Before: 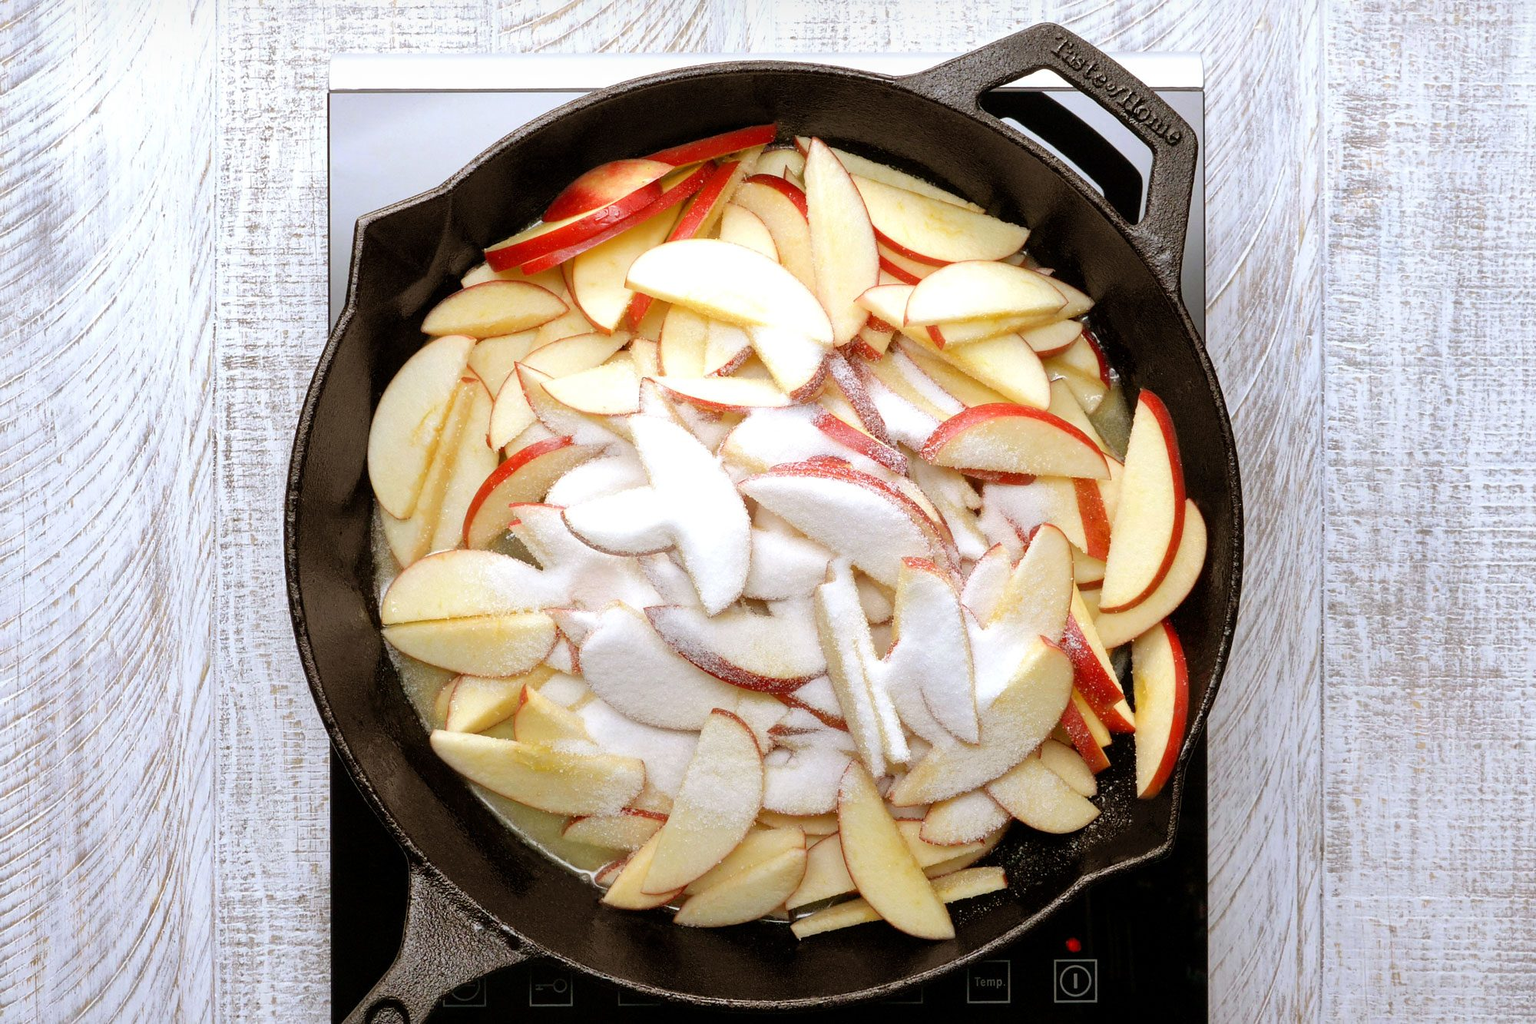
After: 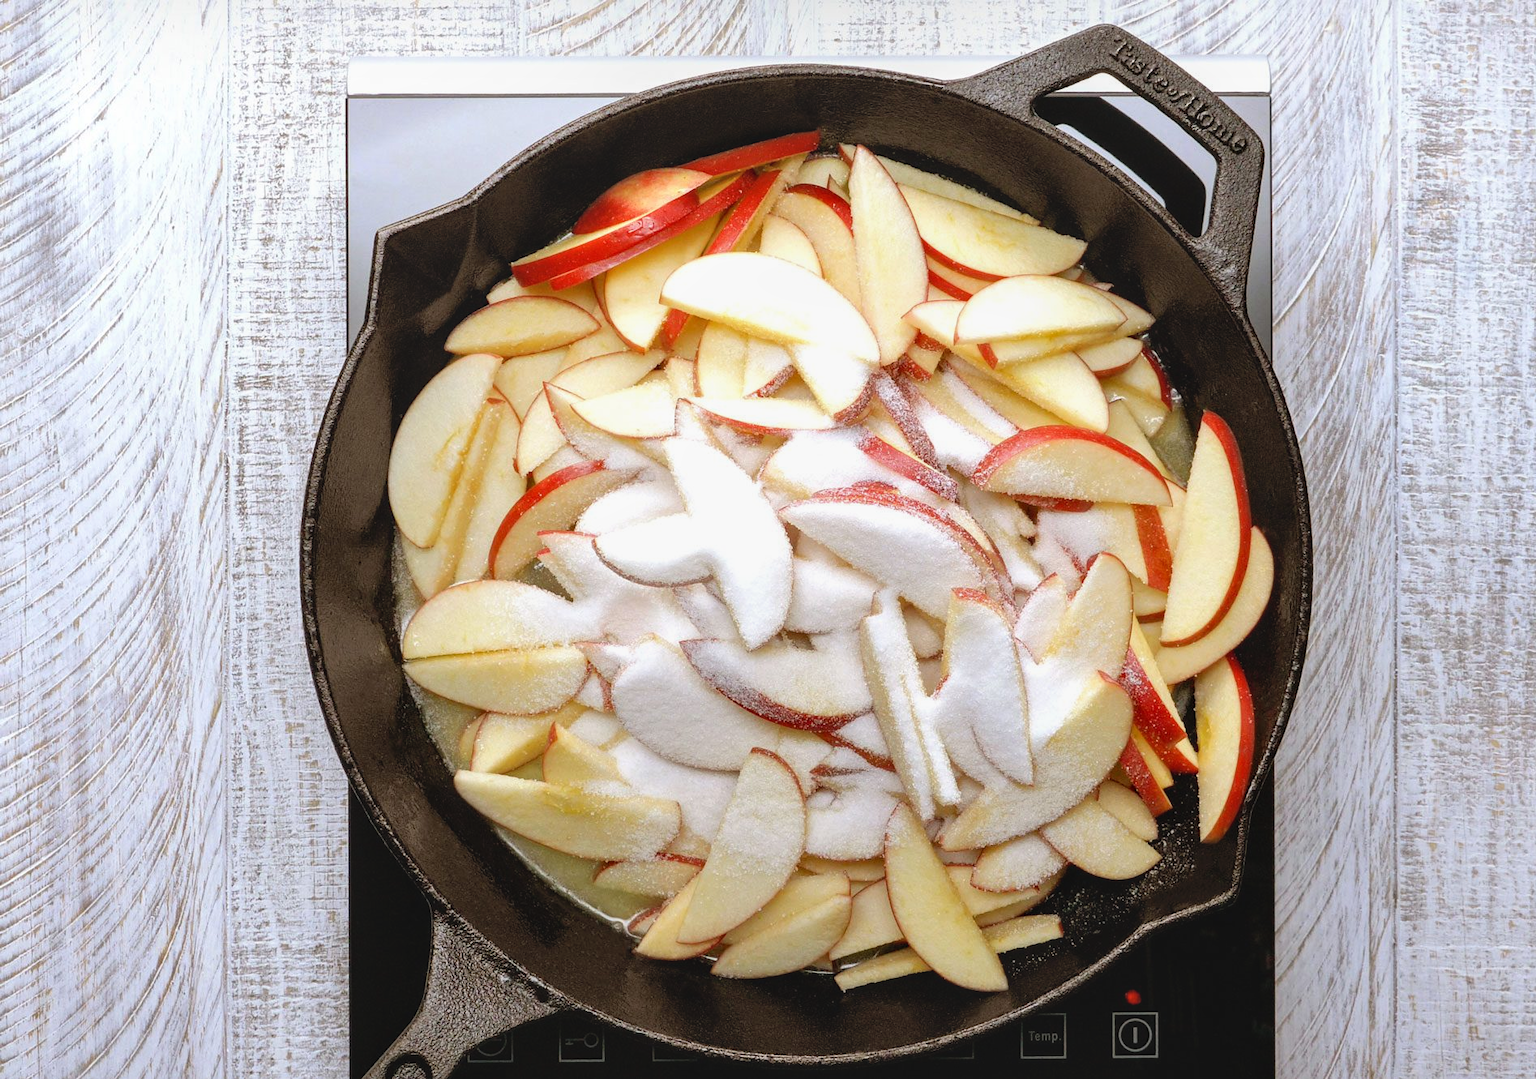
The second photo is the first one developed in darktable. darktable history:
local contrast: detail 109%
crop and rotate: left 0%, right 5.248%
